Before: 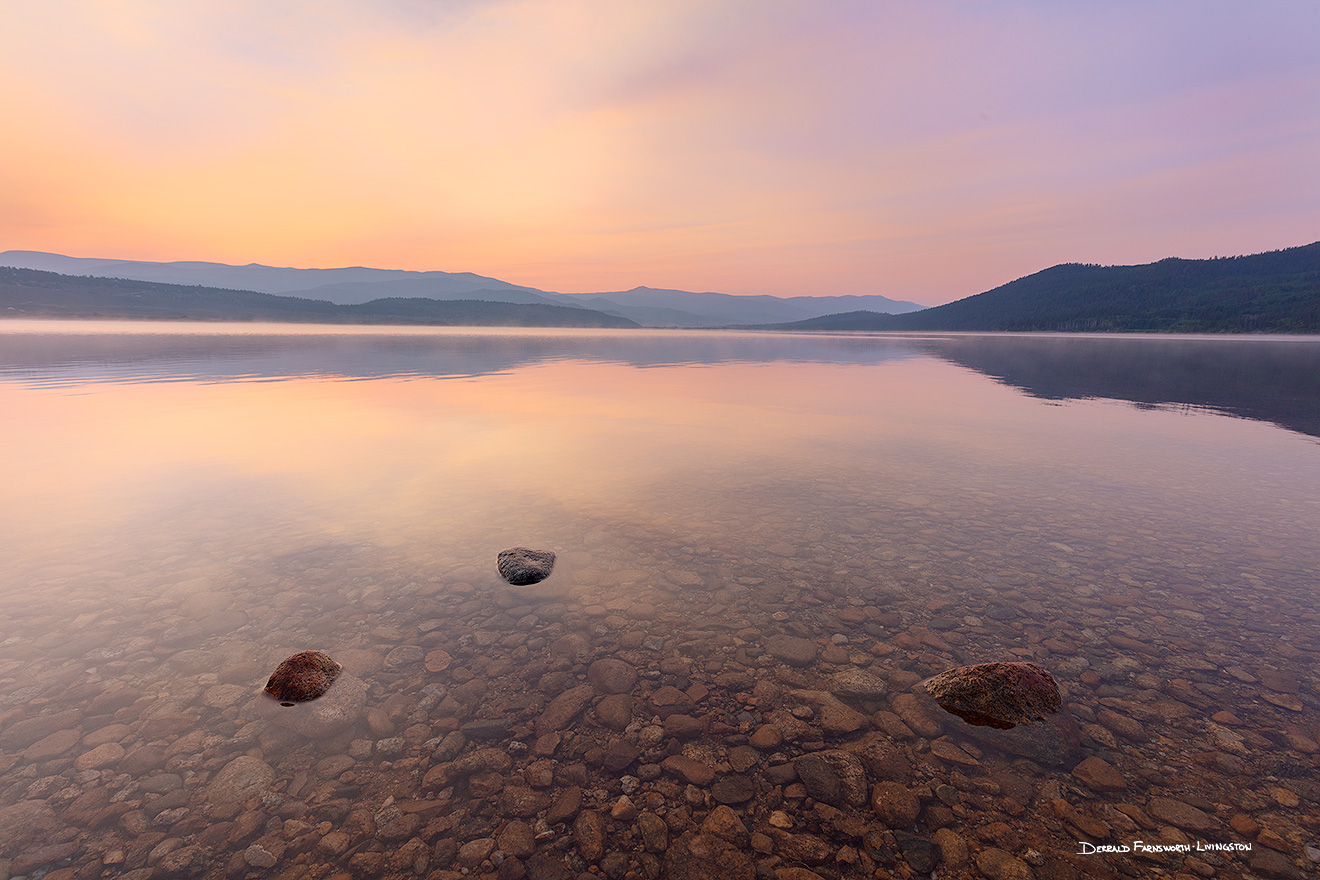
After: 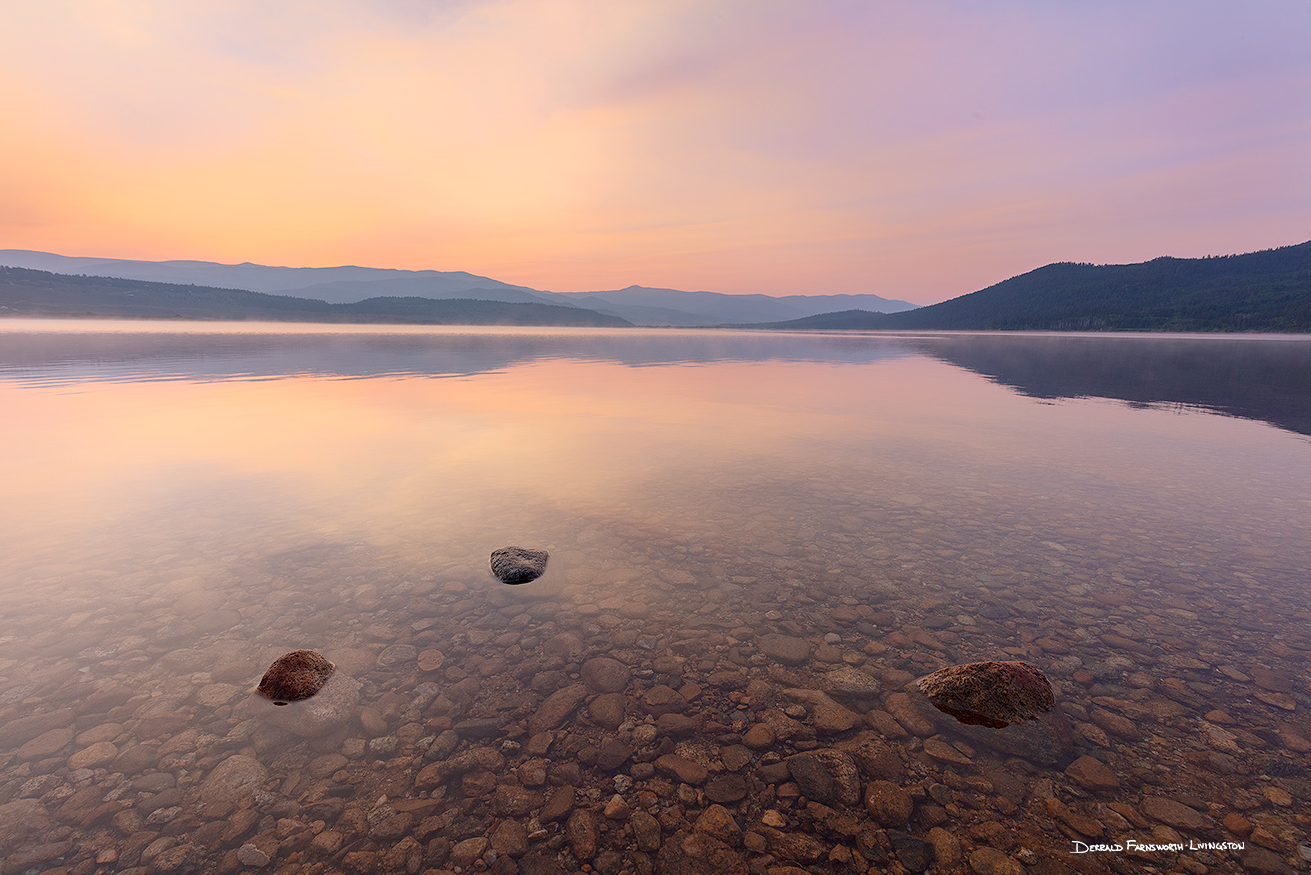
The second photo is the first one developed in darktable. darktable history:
crop and rotate: left 0.632%, top 0.277%, bottom 0.254%
